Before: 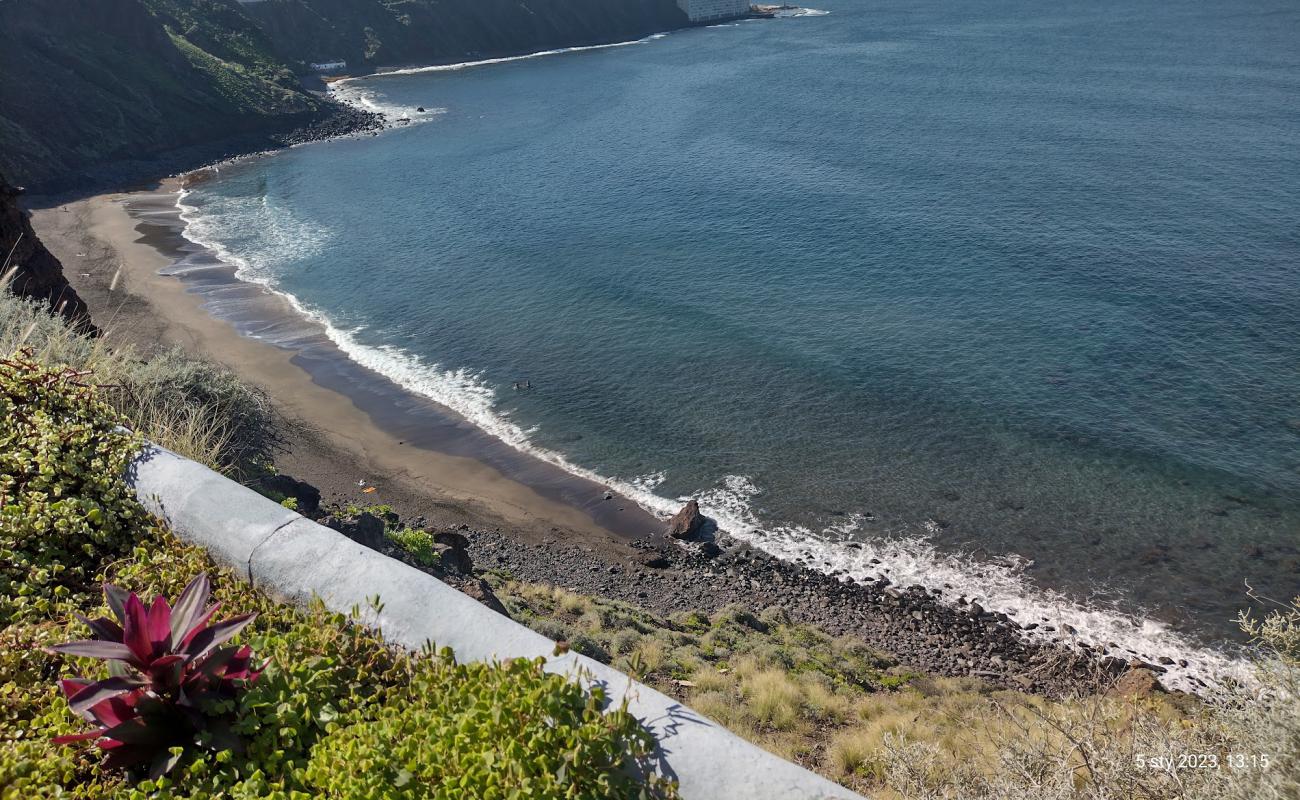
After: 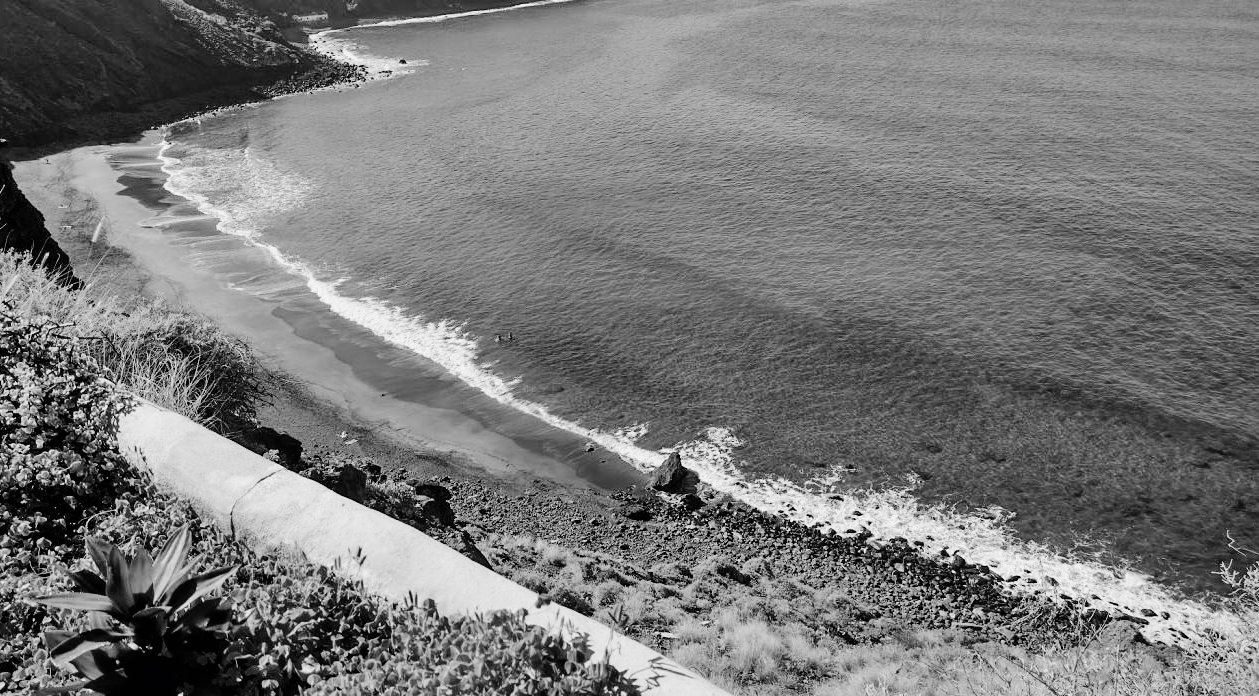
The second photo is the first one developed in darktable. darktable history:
tone equalizer: -8 EV -0.74 EV, -7 EV -0.694 EV, -6 EV -0.637 EV, -5 EV -0.416 EV, -3 EV 0.401 EV, -2 EV 0.6 EV, -1 EV 0.675 EV, +0 EV 0.779 EV, edges refinement/feathering 500, mask exposure compensation -1.57 EV, preserve details no
filmic rgb: black relative exposure -7.65 EV, white relative exposure 4.56 EV, threshold 5.96 EV, hardness 3.61, color science v6 (2022), enable highlight reconstruction true
vignetting: brightness -0.151
crop: left 1.457%, top 6.121%, right 1.678%, bottom 6.852%
shadows and highlights: low approximation 0.01, soften with gaussian
exposure: black level correction 0.001, exposure 0.499 EV, compensate highlight preservation false
color calibration: output gray [0.31, 0.36, 0.33, 0], illuminant same as pipeline (D50), adaptation XYZ, x 0.345, y 0.358, temperature 5018.76 K
